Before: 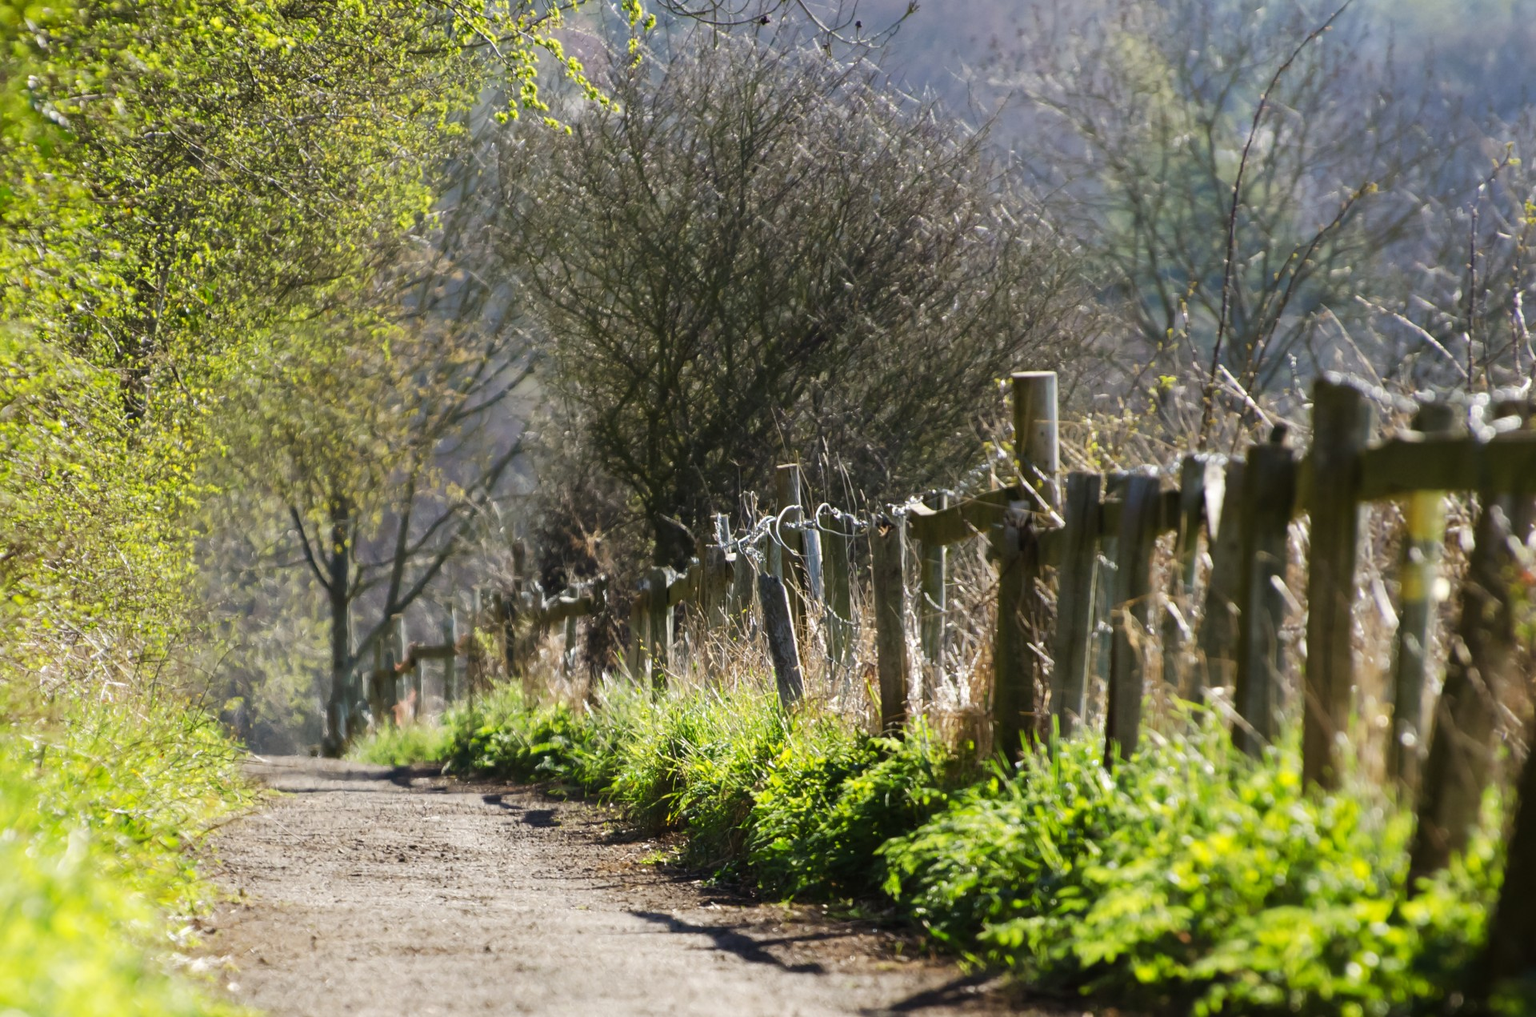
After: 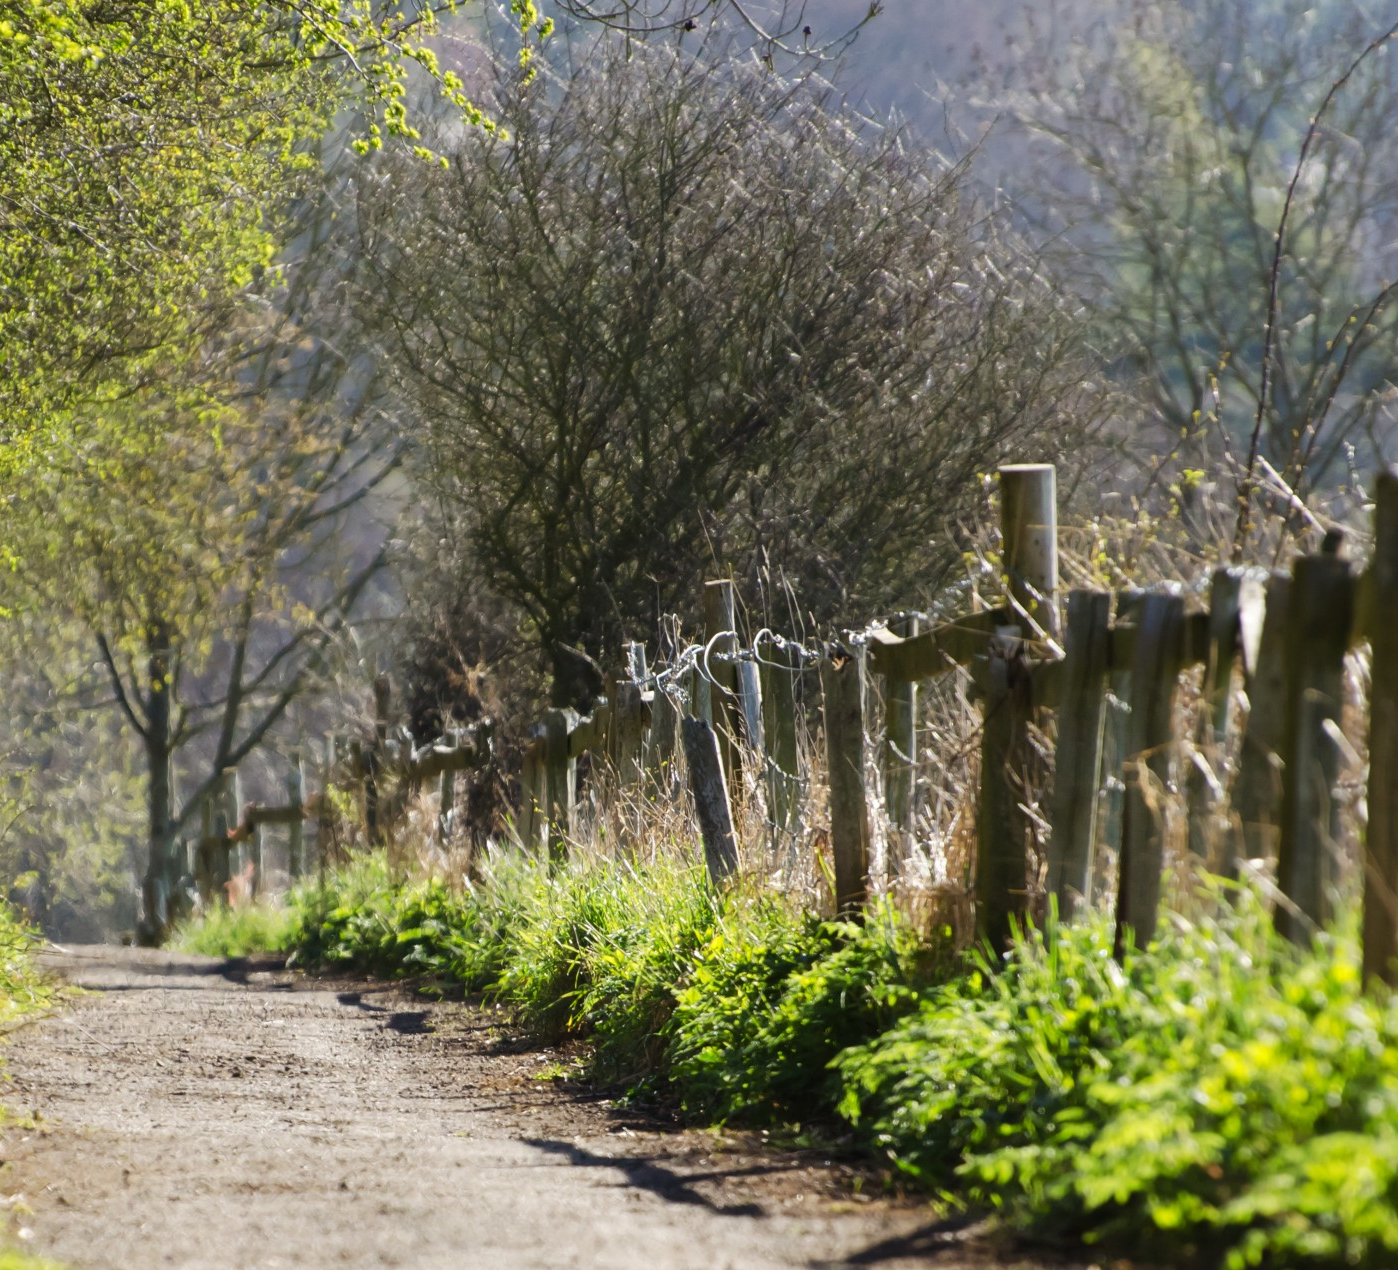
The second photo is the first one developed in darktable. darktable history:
crop: left 13.904%, right 13.263%
